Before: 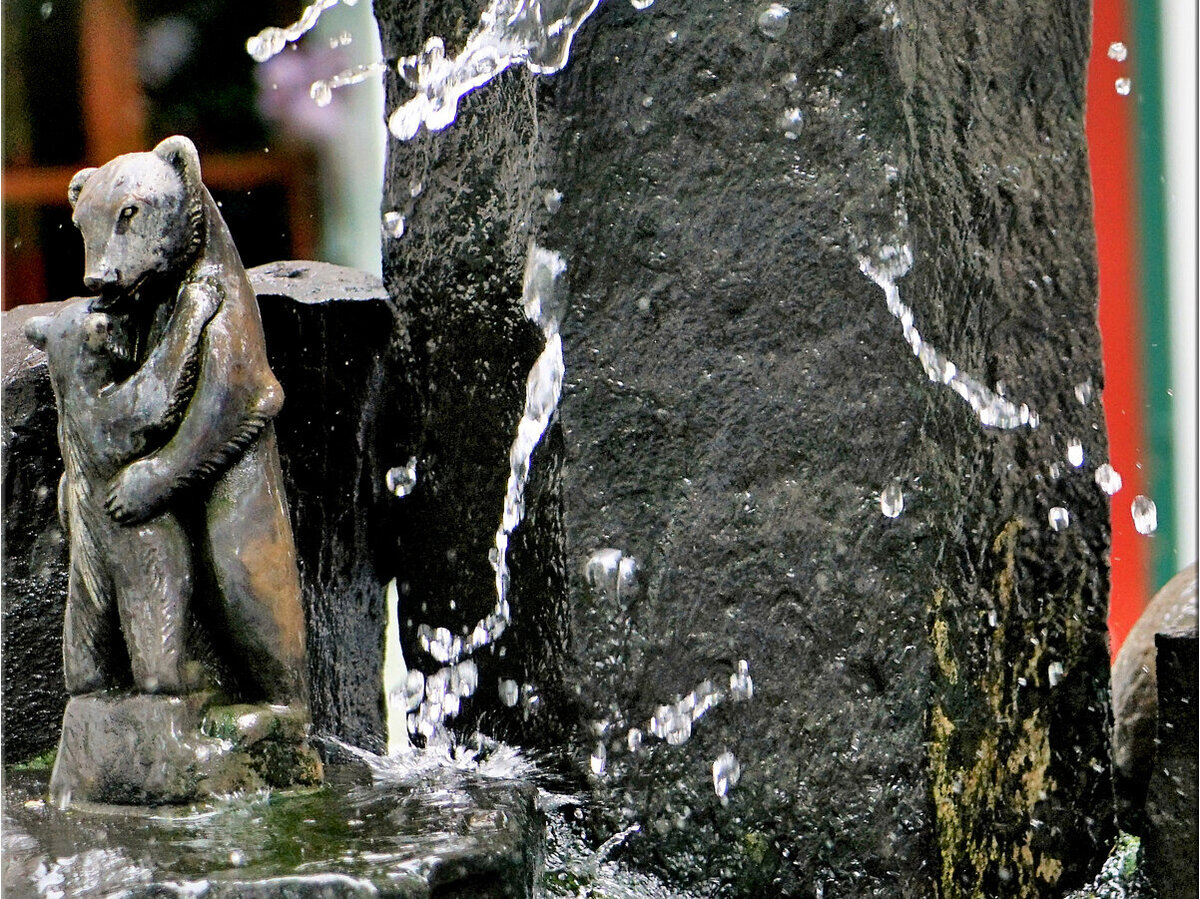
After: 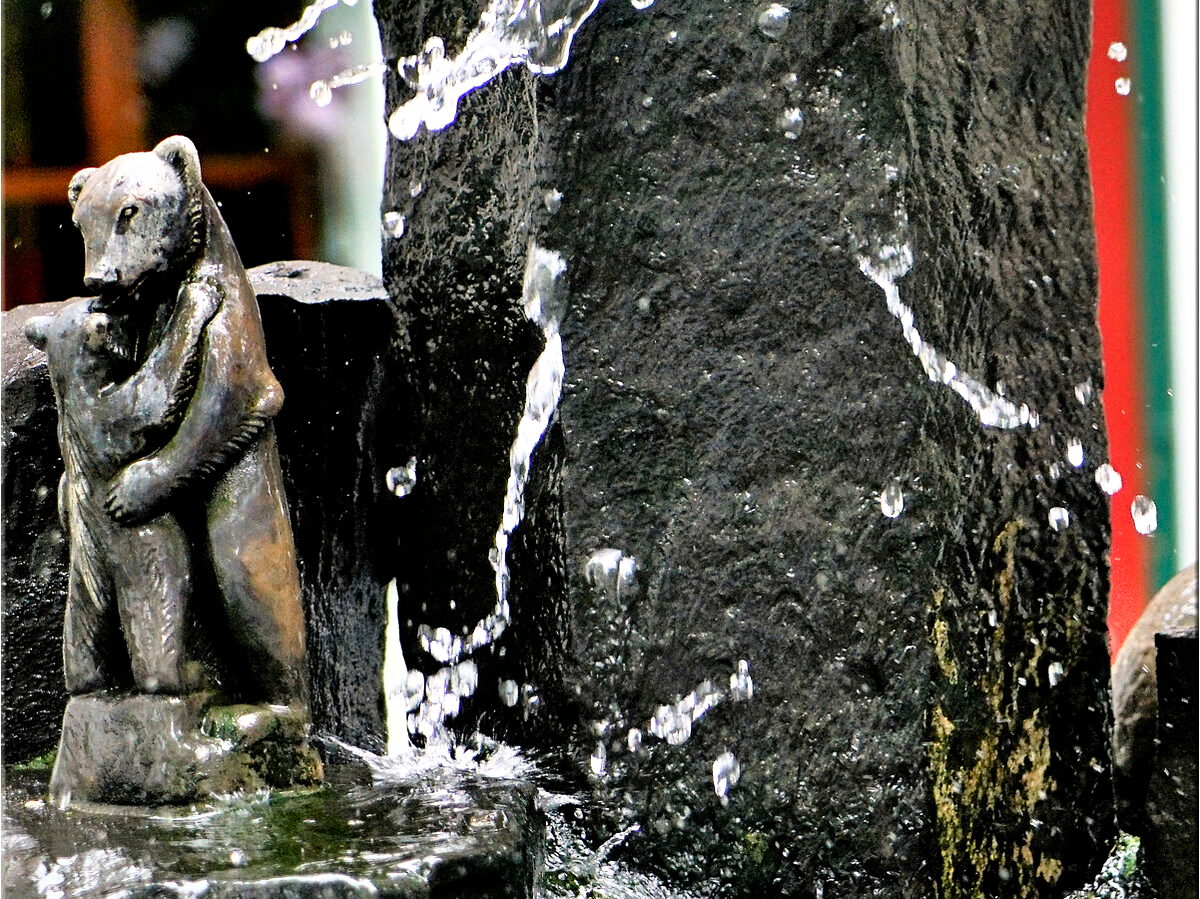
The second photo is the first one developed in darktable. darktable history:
contrast brightness saturation: contrast 0.04, saturation 0.16
filmic rgb: black relative exposure -9.08 EV, white relative exposure 2.3 EV, hardness 7.49
